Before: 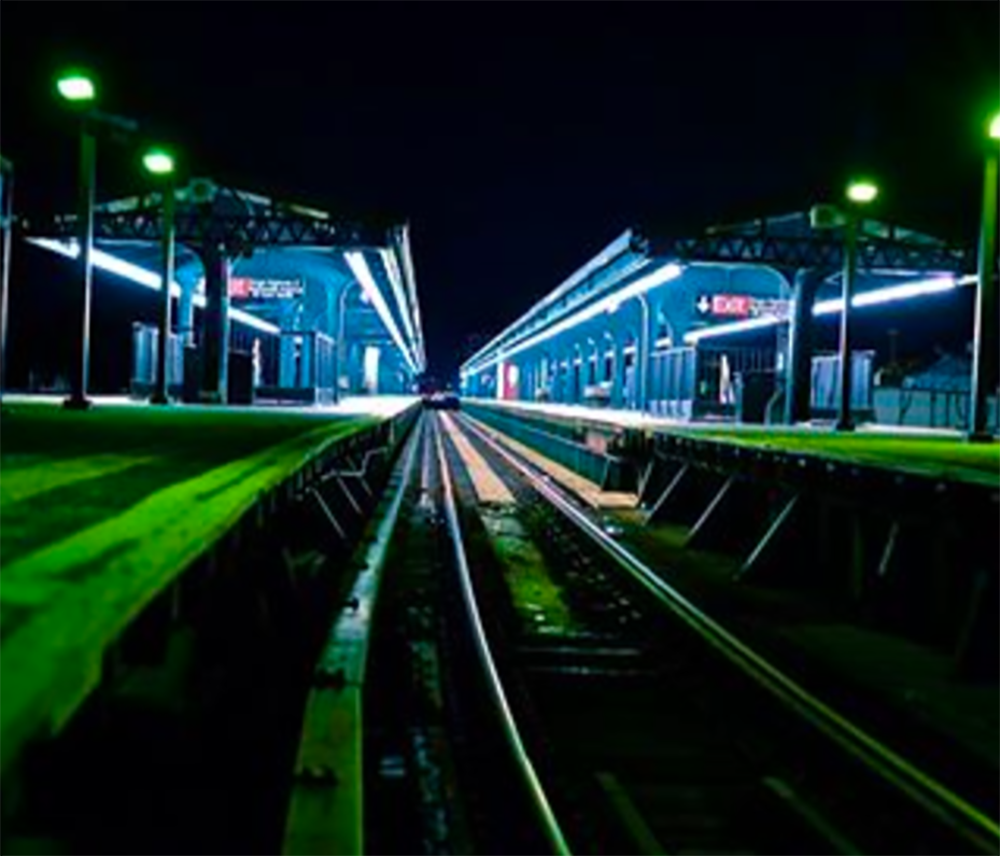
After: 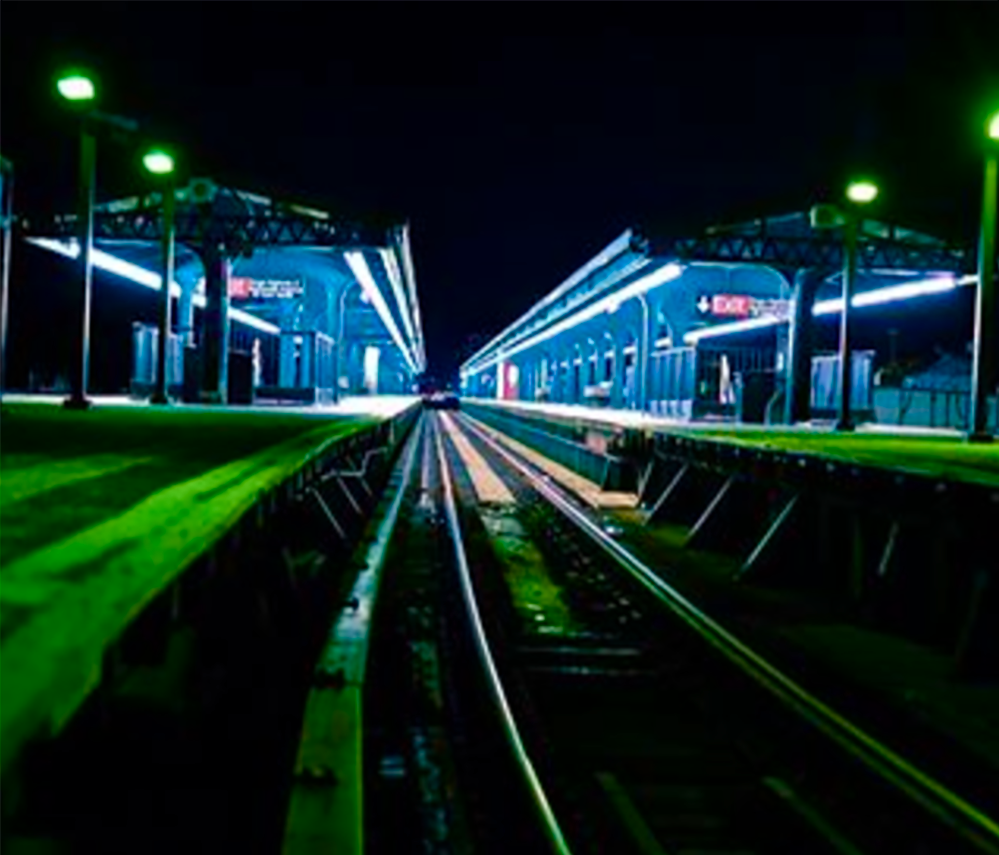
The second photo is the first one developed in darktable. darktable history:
color balance rgb: perceptual saturation grading › global saturation 0.323%, perceptual saturation grading › highlights -18.491%, perceptual saturation grading › mid-tones 7.072%, perceptual saturation grading › shadows 27.465%, global vibrance 20%
